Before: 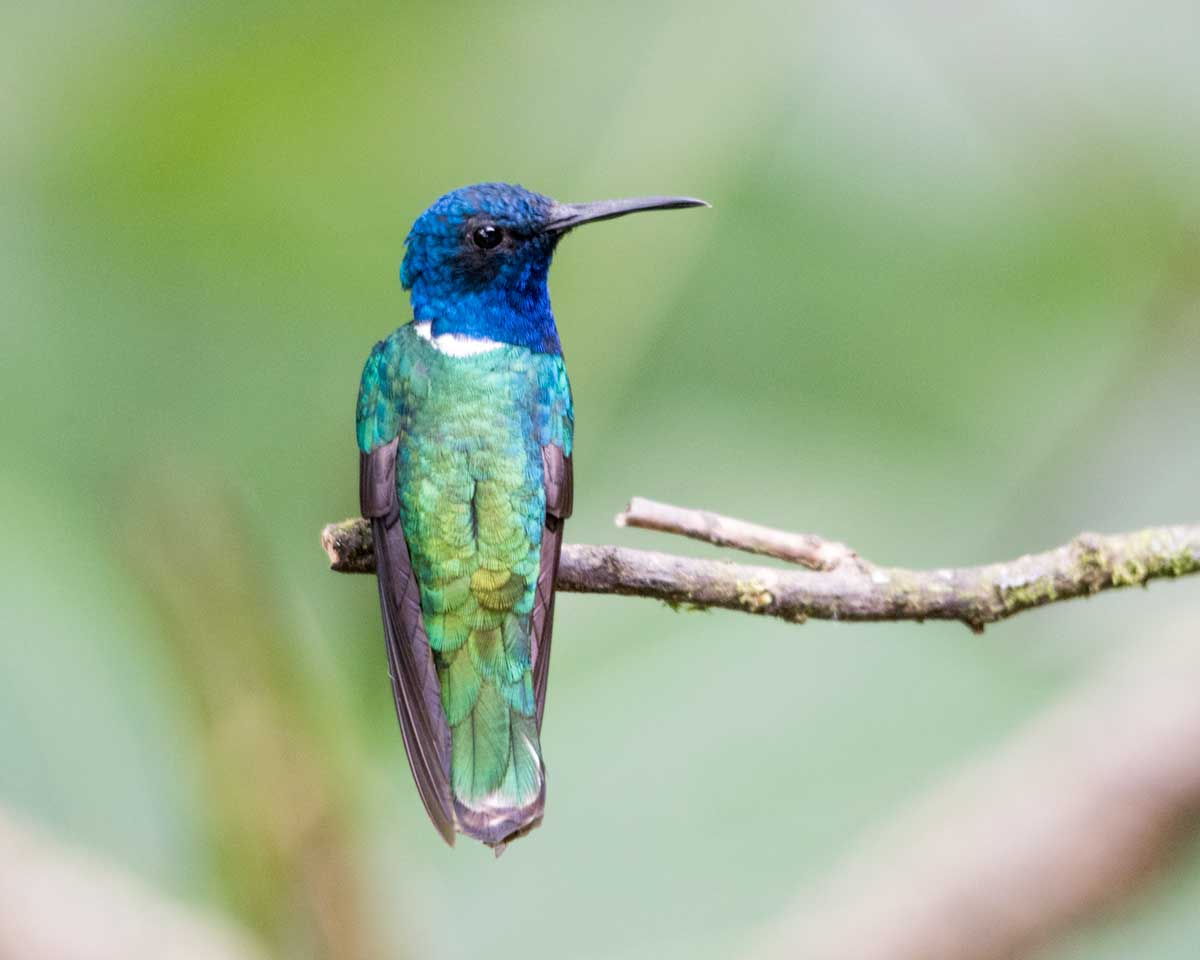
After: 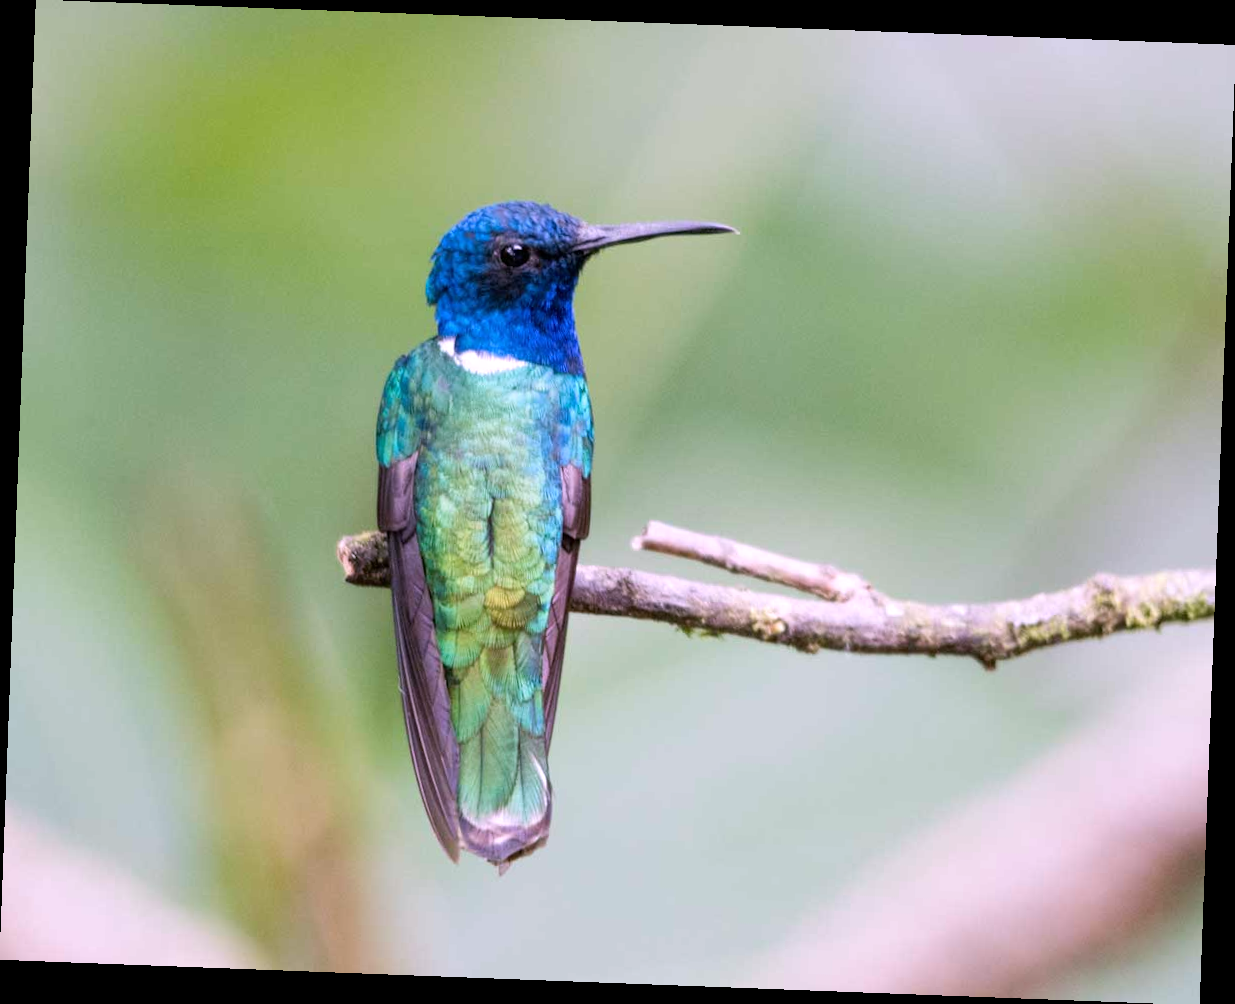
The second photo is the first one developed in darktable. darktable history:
white balance: red 1.066, blue 1.119
rotate and perspective: rotation 2.17°, automatic cropping off
